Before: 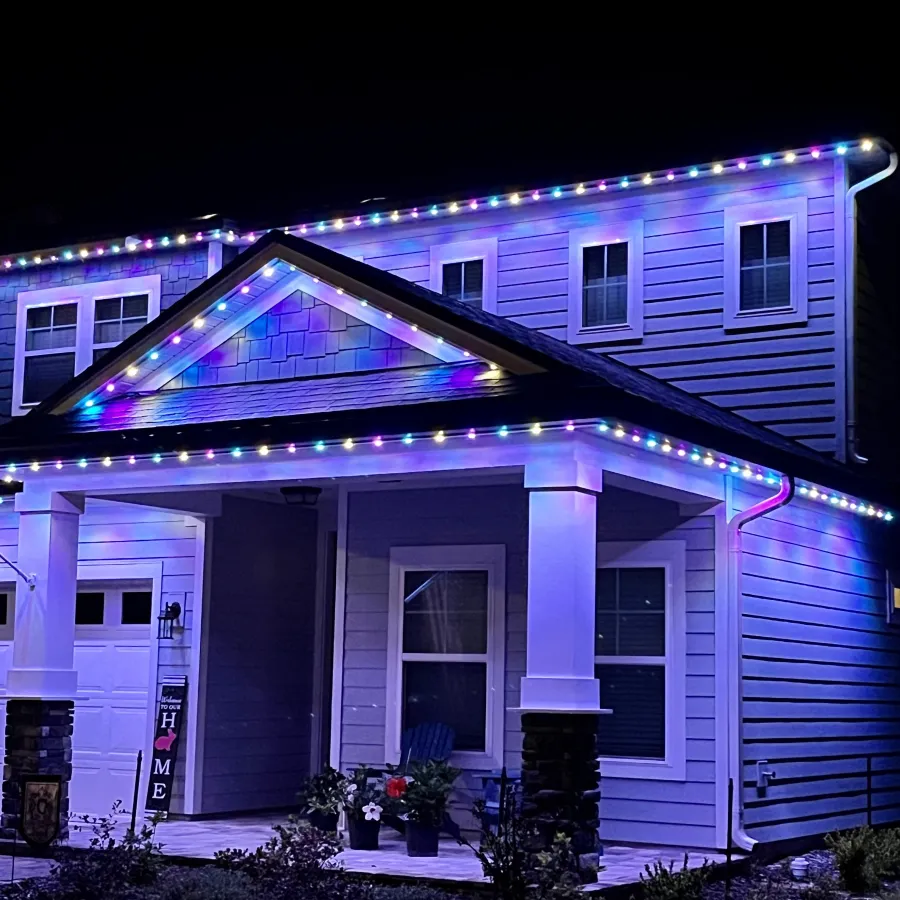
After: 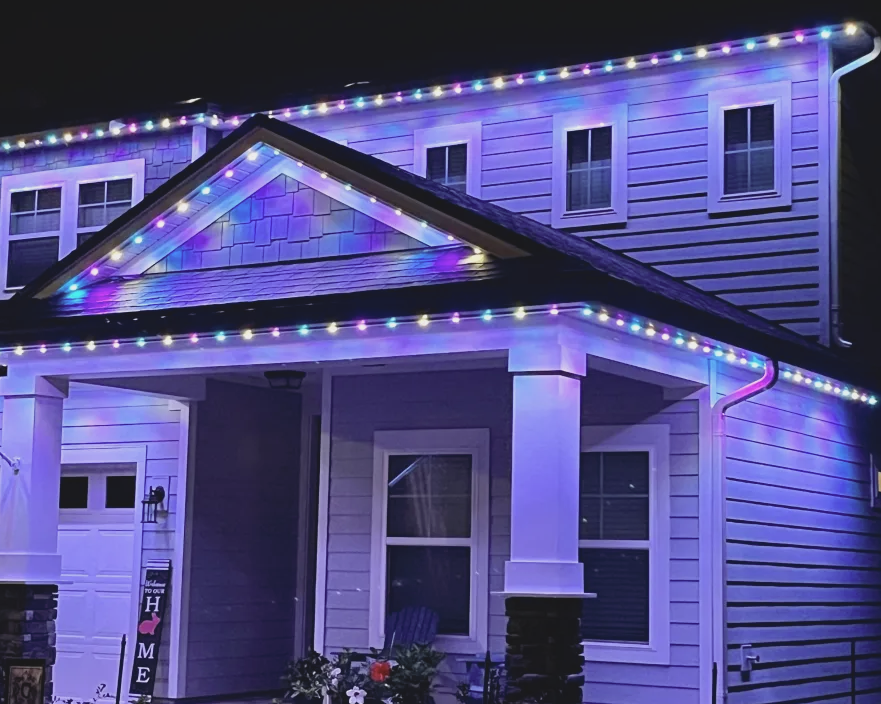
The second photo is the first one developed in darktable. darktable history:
contrast brightness saturation: contrast -0.137, brightness 0.051, saturation -0.138
crop and rotate: left 1.835%, top 12.95%, right 0.22%, bottom 8.732%
